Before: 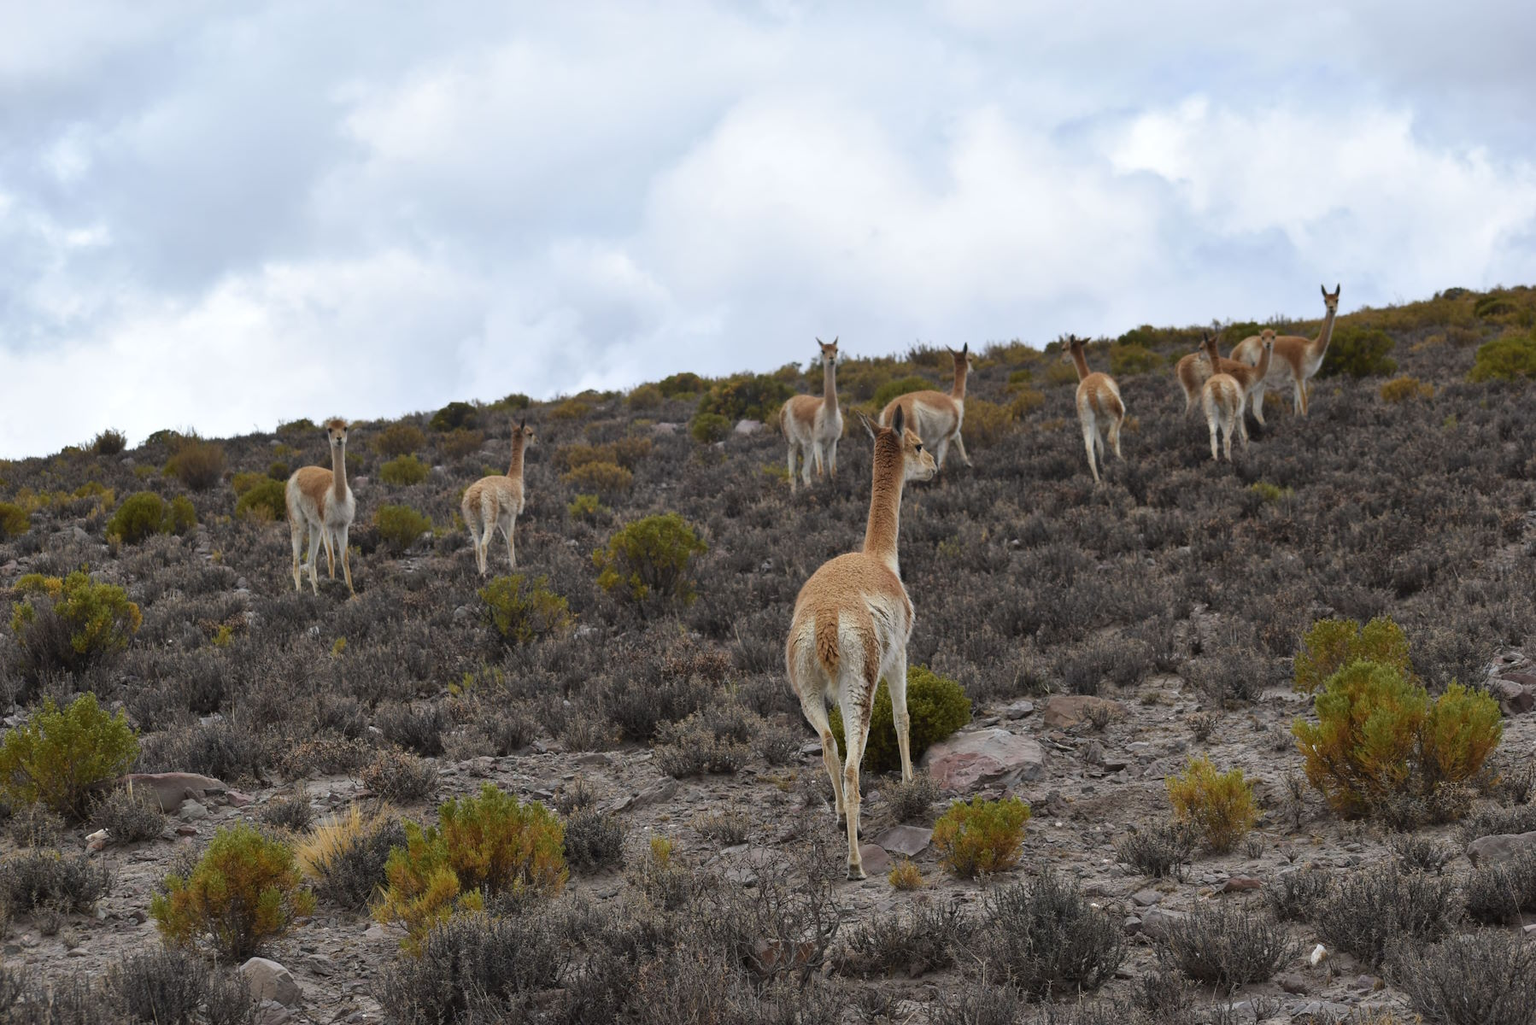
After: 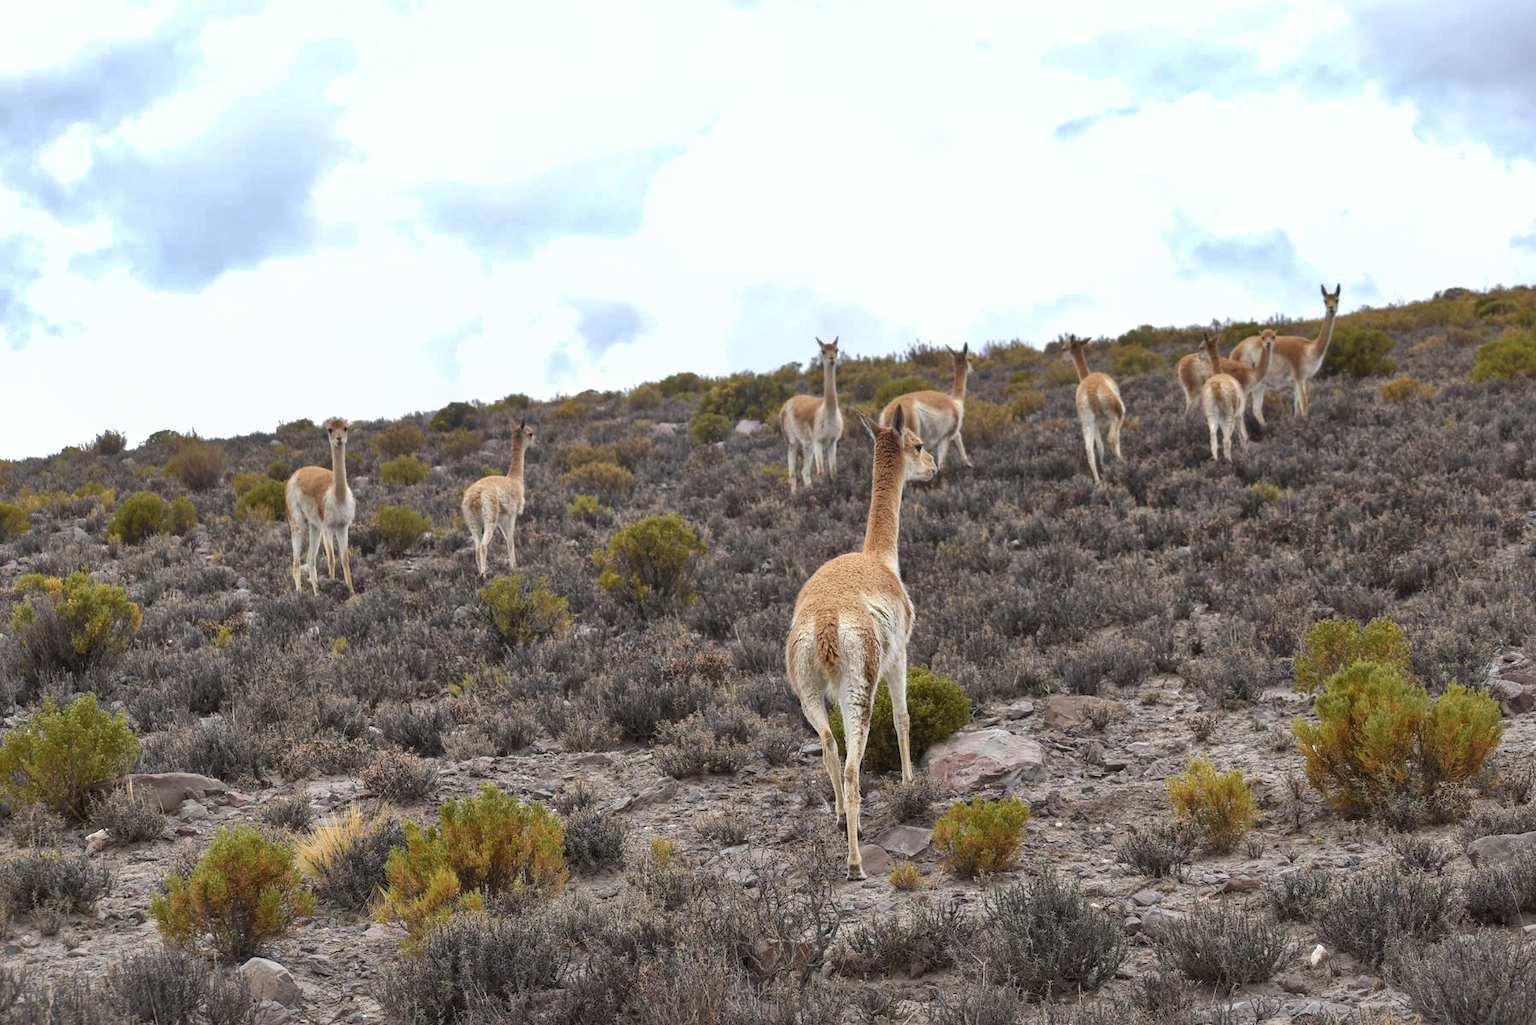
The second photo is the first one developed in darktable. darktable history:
exposure: exposure 0.493 EV, compensate highlight preservation false
shadows and highlights: on, module defaults
local contrast: on, module defaults
